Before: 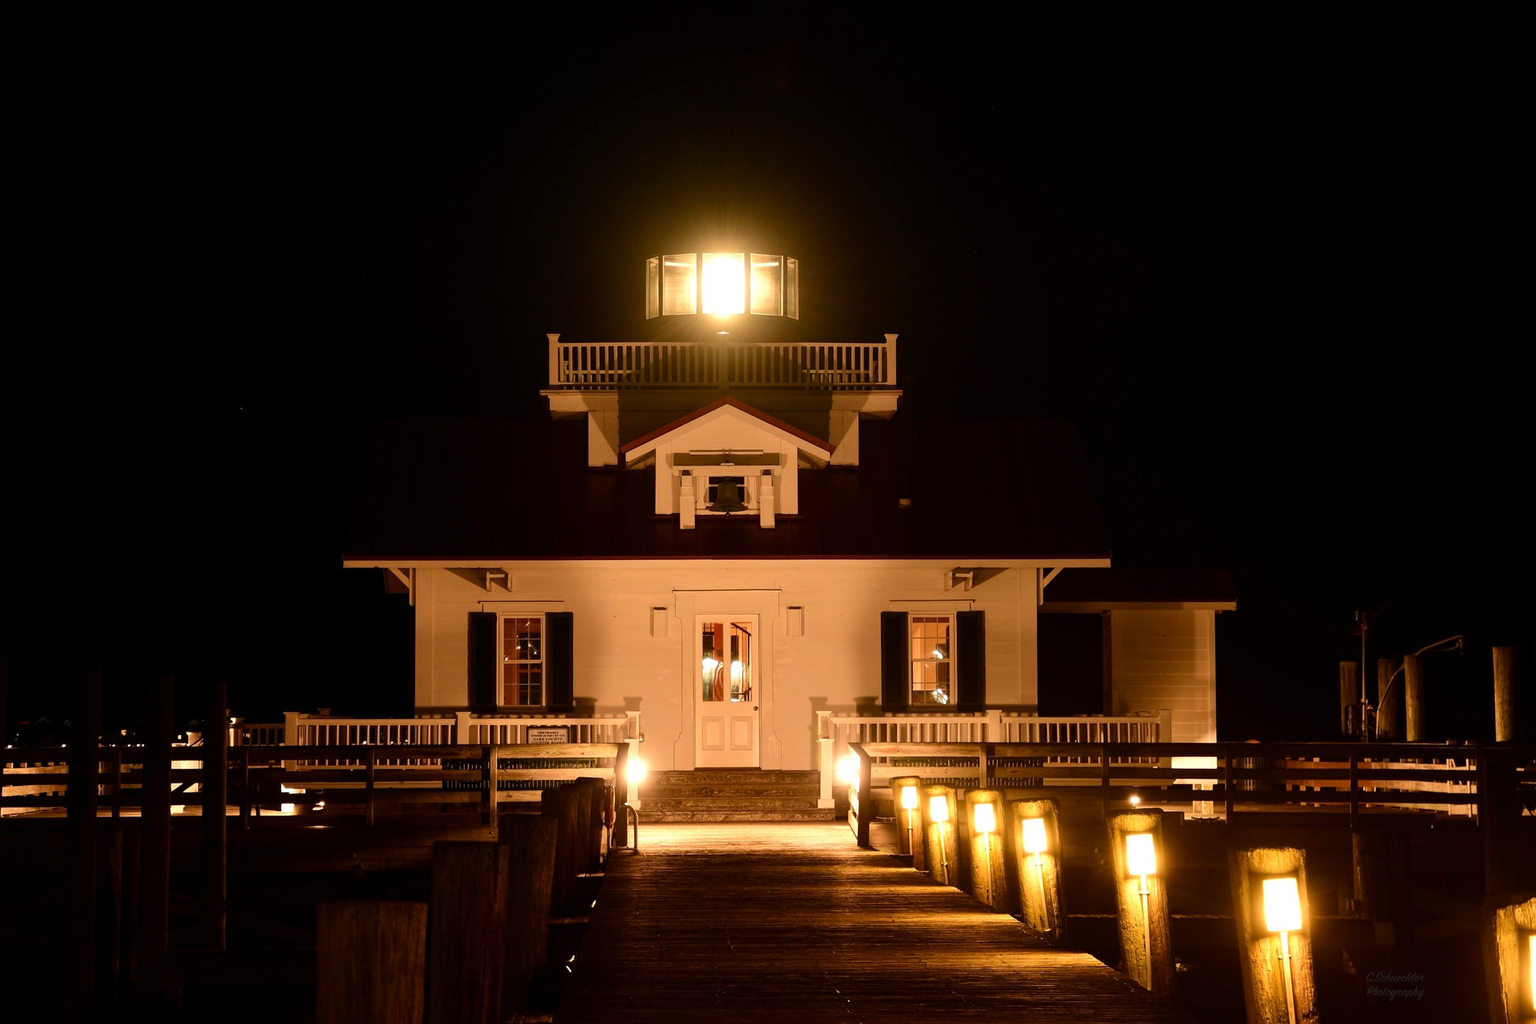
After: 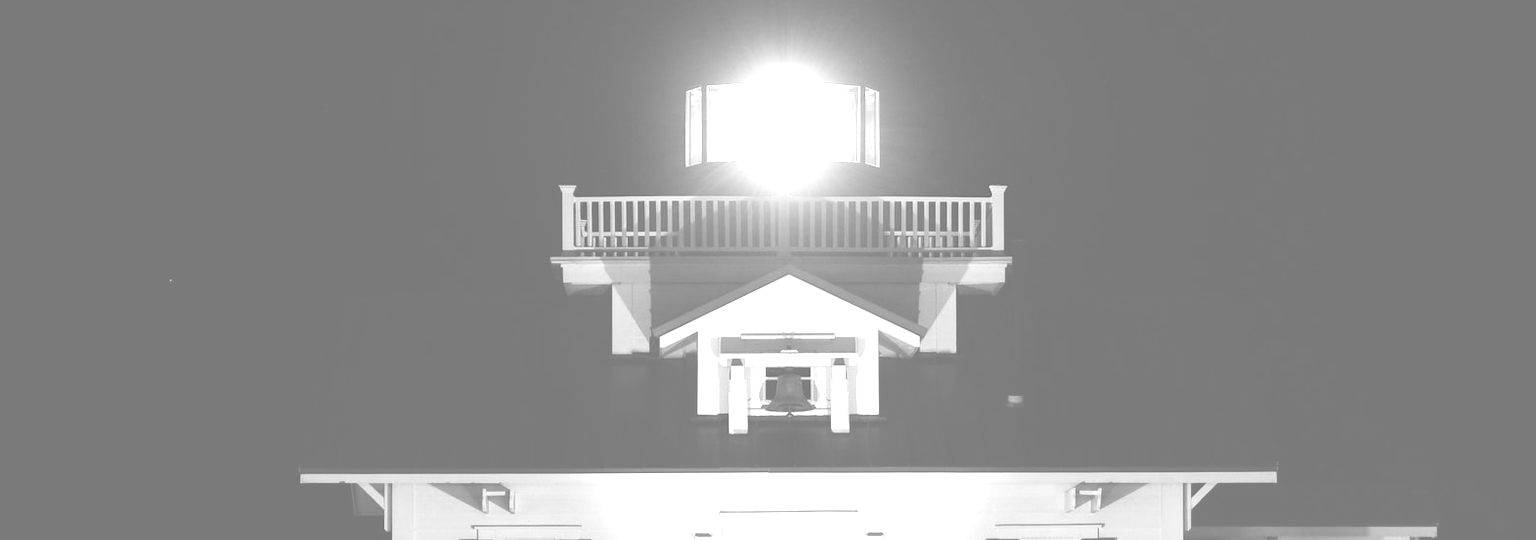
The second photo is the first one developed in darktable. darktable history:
colorize: hue 25.2°, saturation 83%, source mix 82%, lightness 79%, version 1
monochrome: on, module defaults
crop: left 7.036%, top 18.398%, right 14.379%, bottom 40.043%
